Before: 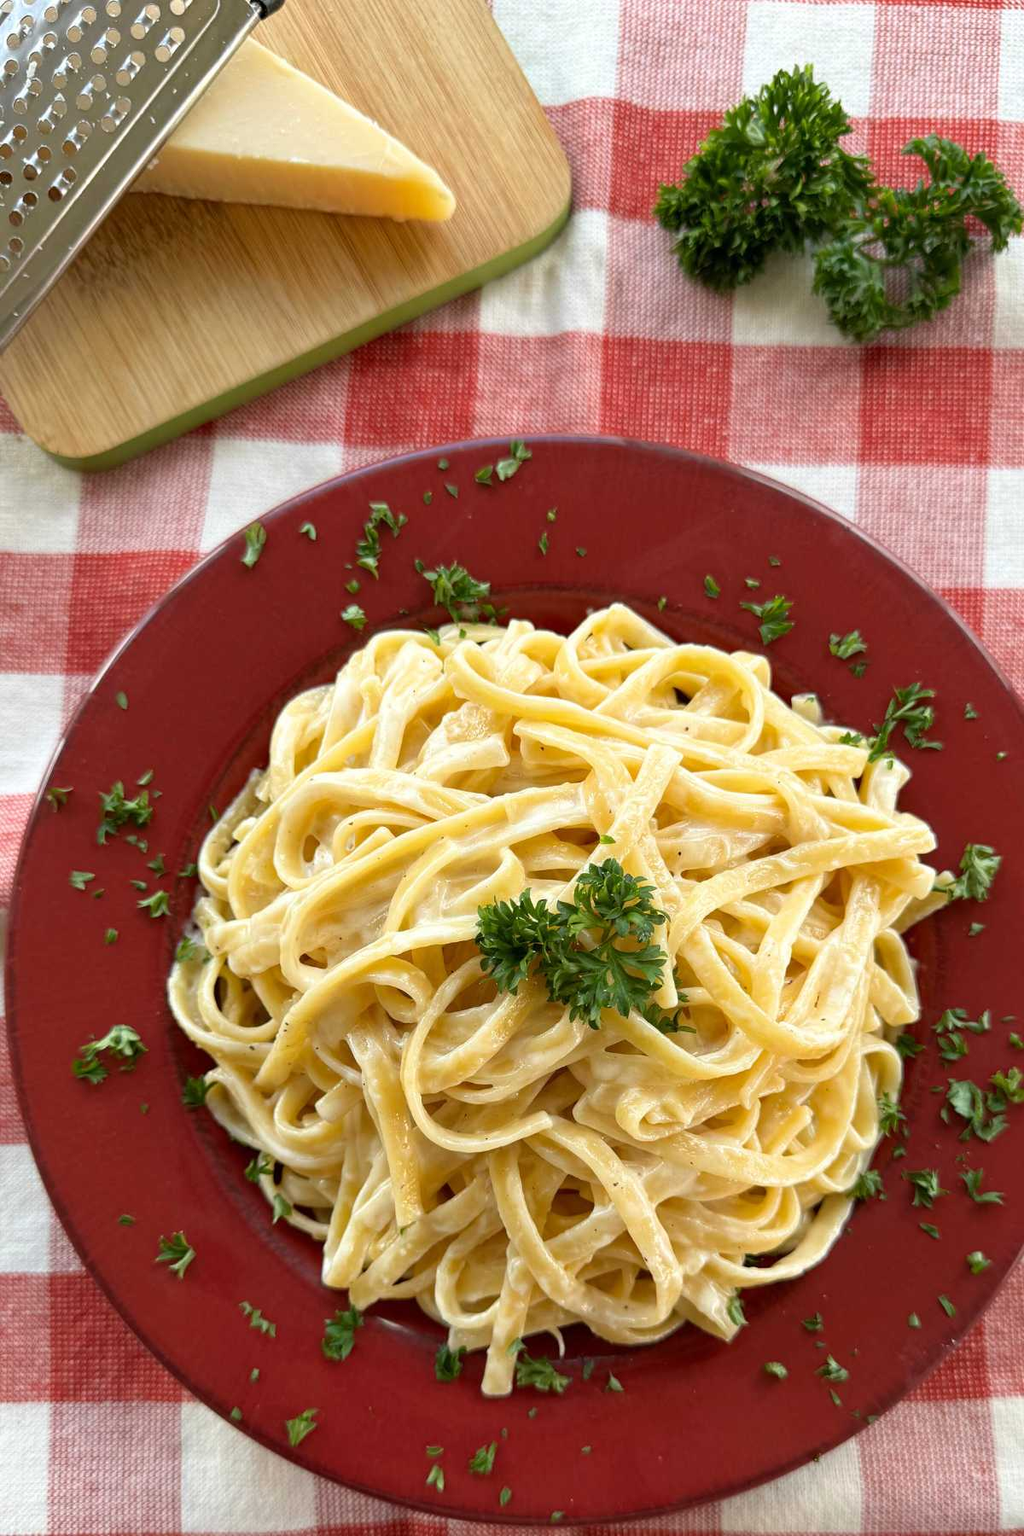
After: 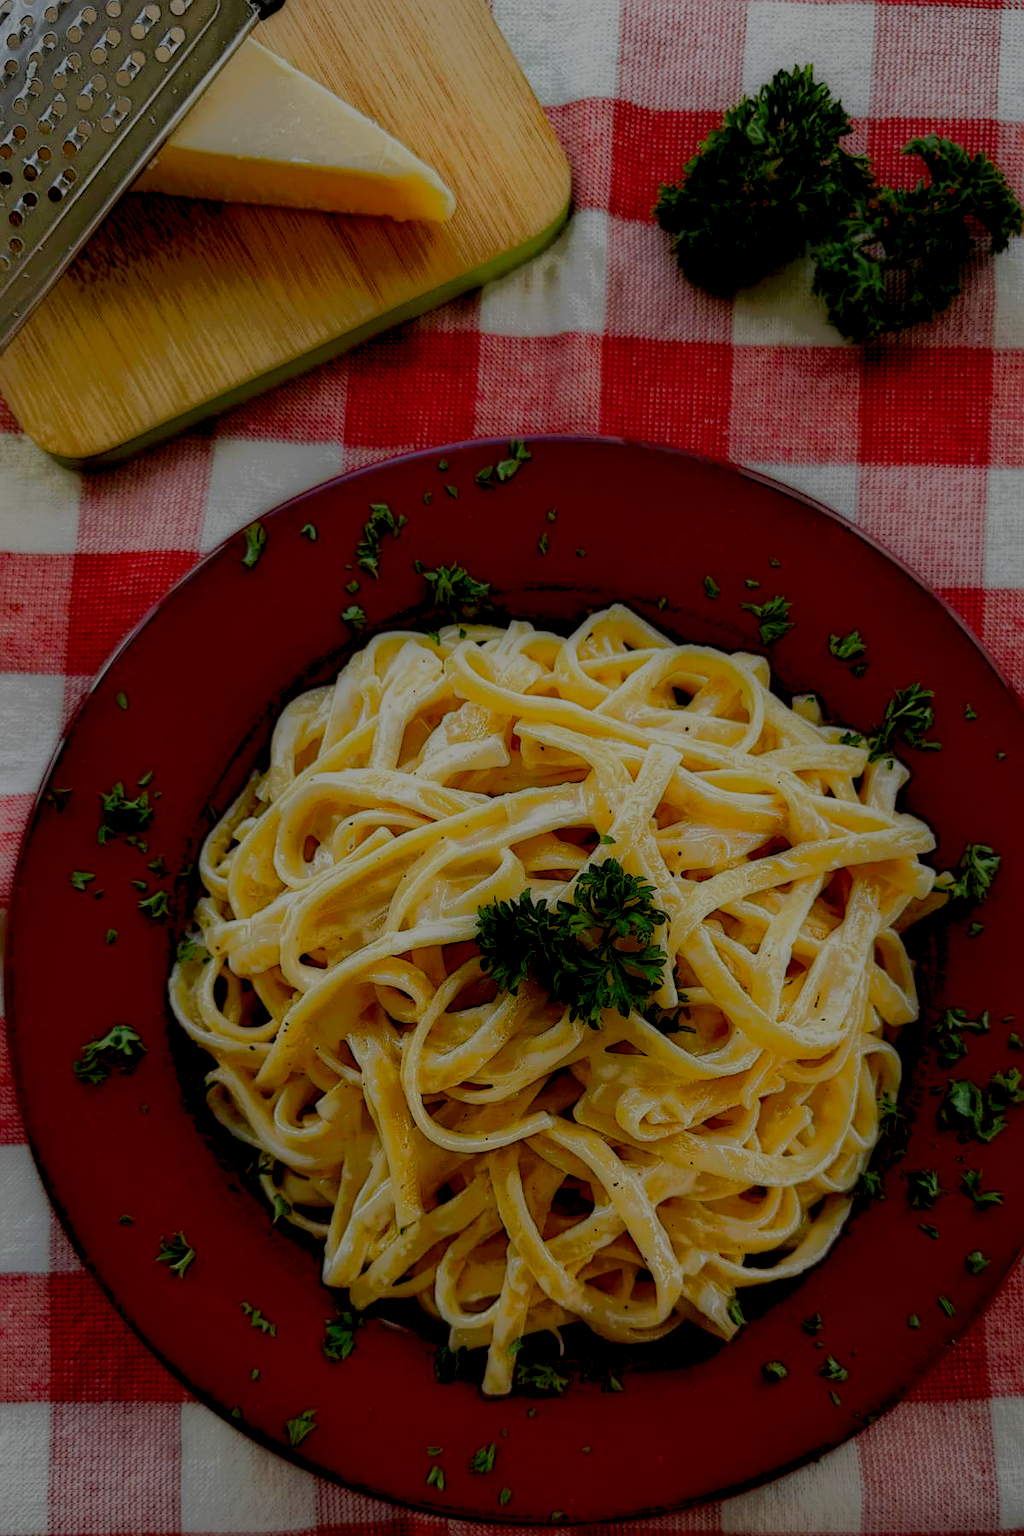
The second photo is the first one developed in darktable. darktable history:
vignetting: fall-off radius 81.94%
sharpen: on, module defaults
local contrast: highlights 0%, shadows 198%, detail 164%, midtone range 0.001
filmic rgb: black relative exposure -4.4 EV, white relative exposure 5 EV, threshold 3 EV, hardness 2.23, latitude 40.06%, contrast 1.15, highlights saturation mix 10%, shadows ↔ highlights balance 1.04%, preserve chrominance RGB euclidean norm (legacy), color science v4 (2020), enable highlight reconstruction true
